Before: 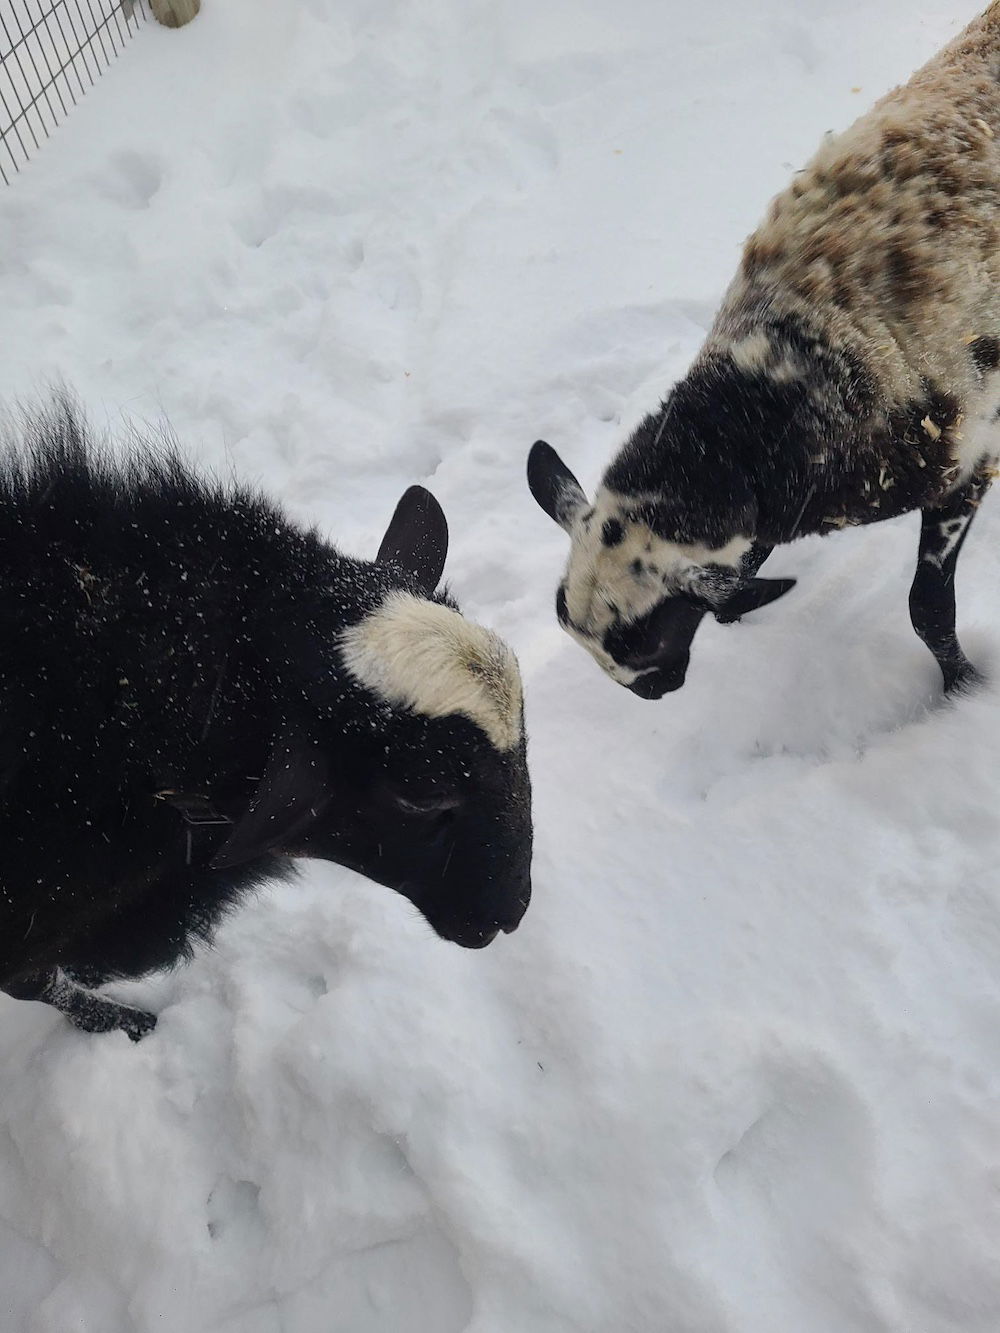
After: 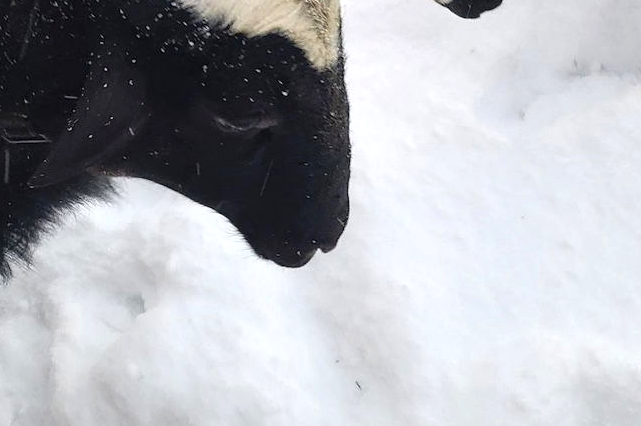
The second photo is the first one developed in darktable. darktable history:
crop: left 18.202%, top 51.101%, right 17.617%, bottom 16.93%
exposure: black level correction 0, exposure 0.701 EV, compensate highlight preservation false
